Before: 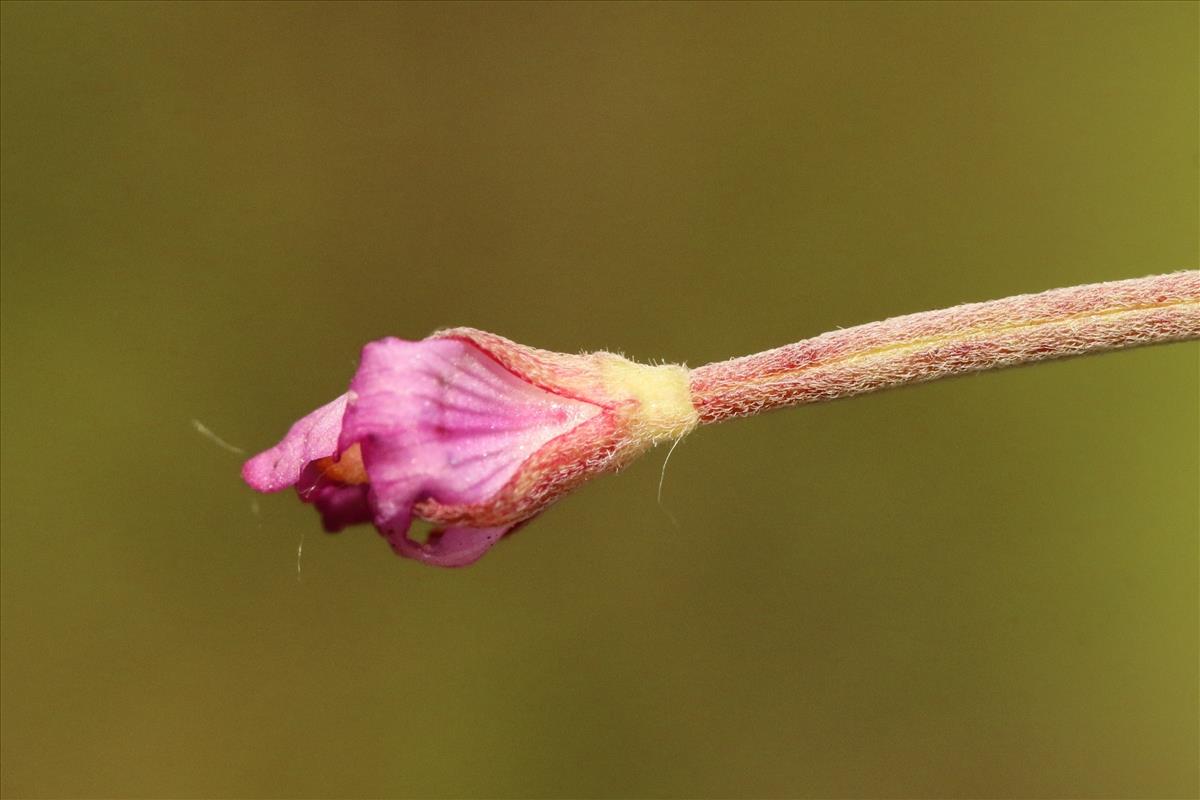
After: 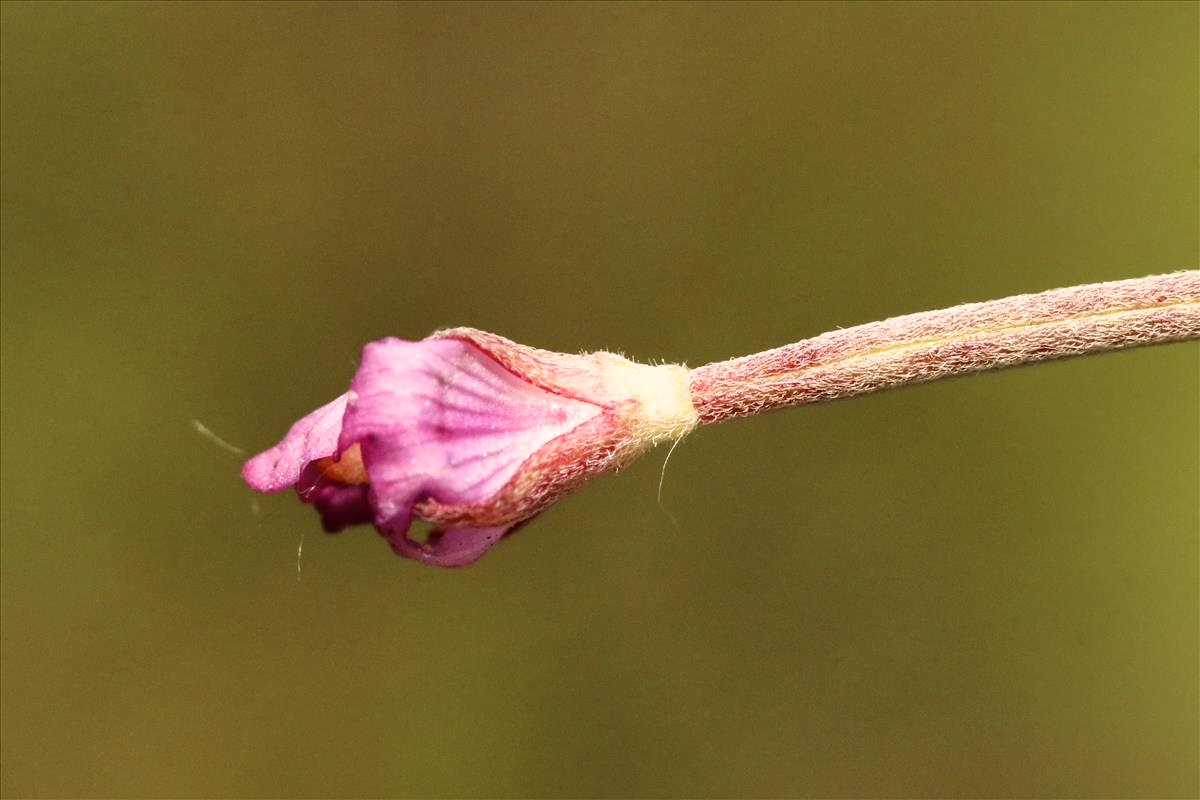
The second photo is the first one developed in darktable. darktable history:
shadows and highlights: low approximation 0.01, soften with gaussian
filmic rgb: black relative exposure -9.1 EV, white relative exposure 2.32 EV, hardness 7.5
